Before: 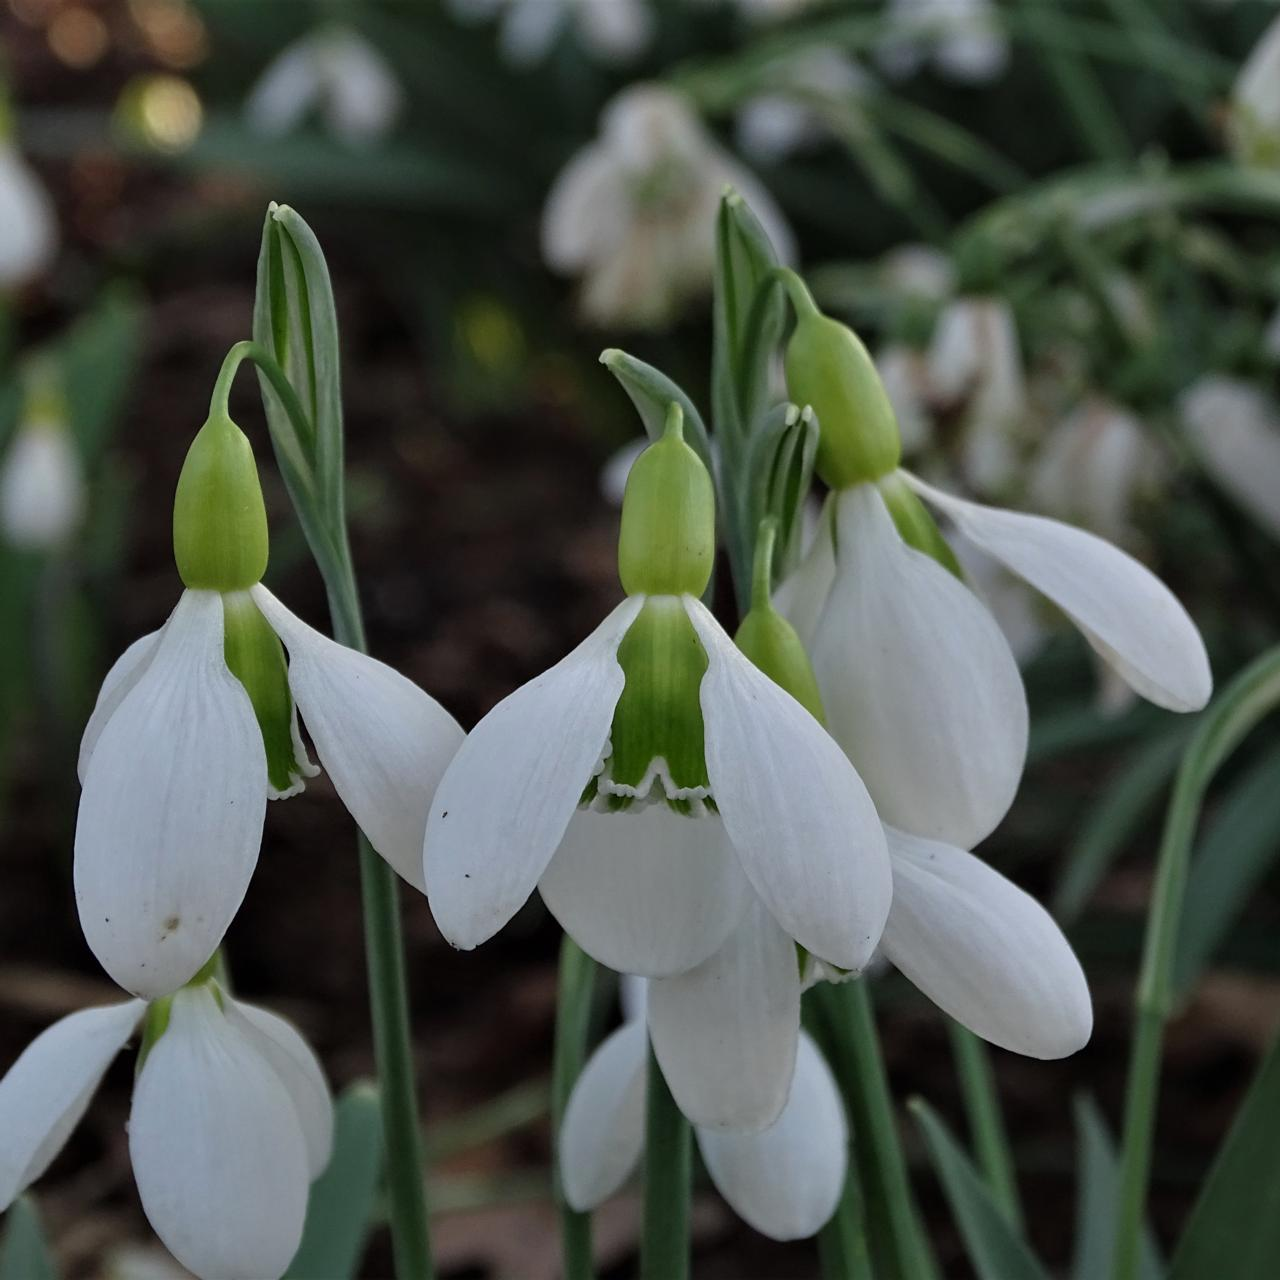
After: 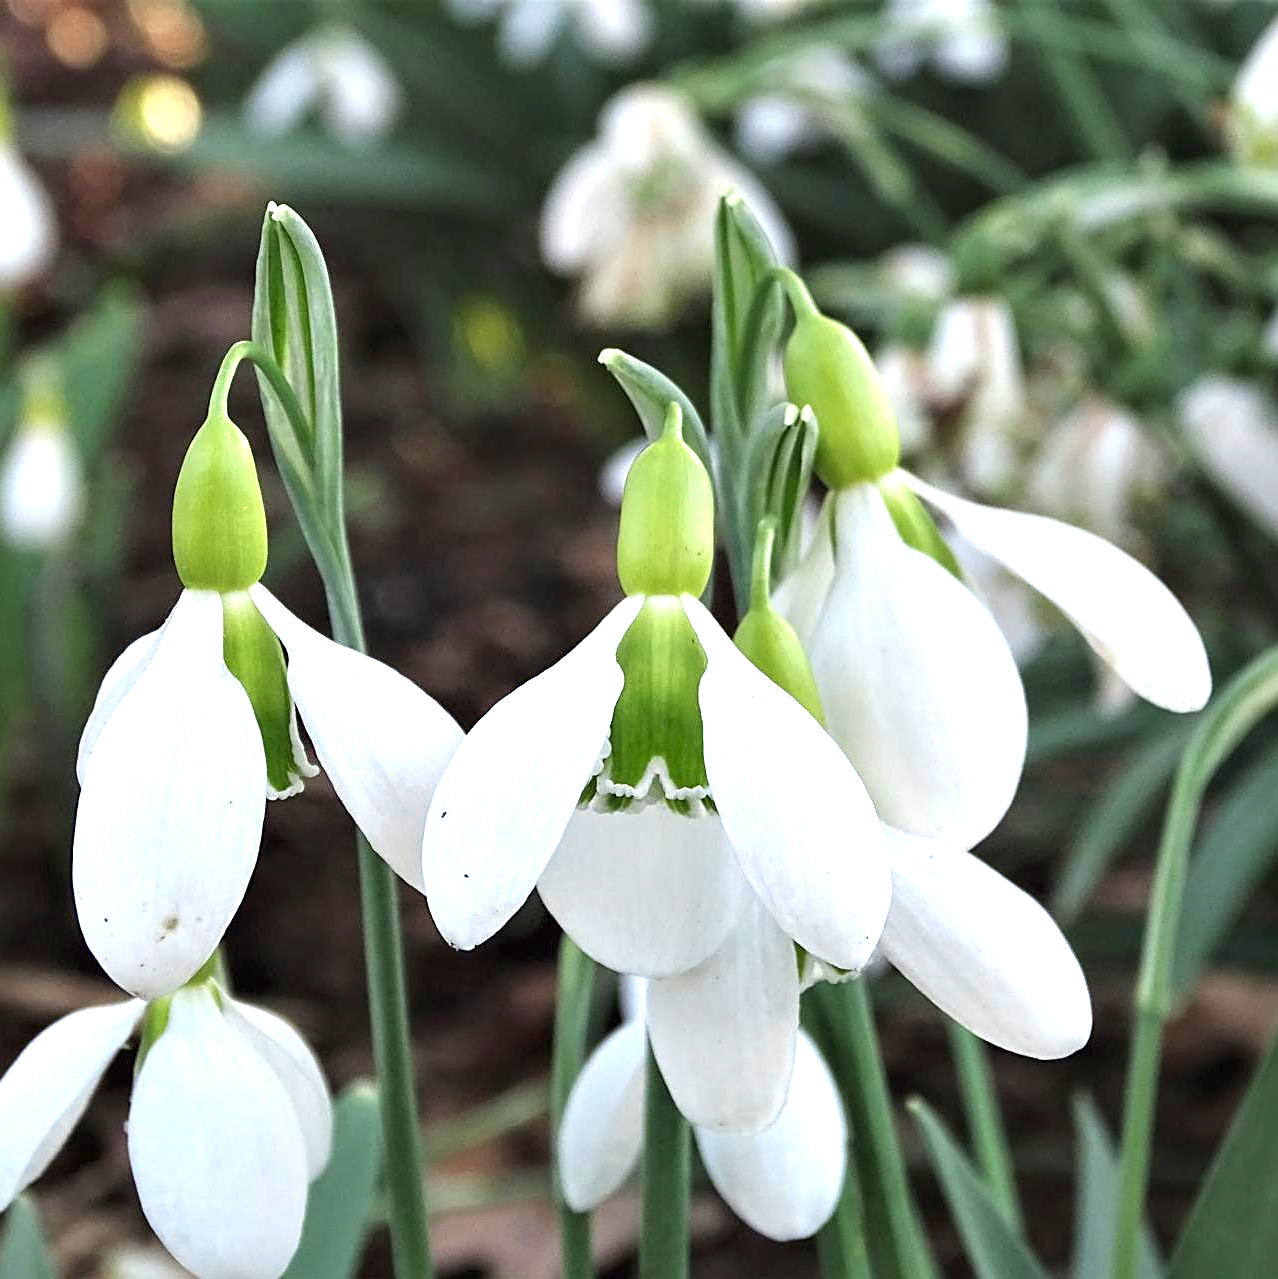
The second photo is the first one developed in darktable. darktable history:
sharpen: on, module defaults
crop: left 0.128%
exposure: black level correction 0, exposure 1.689 EV, compensate highlight preservation false
